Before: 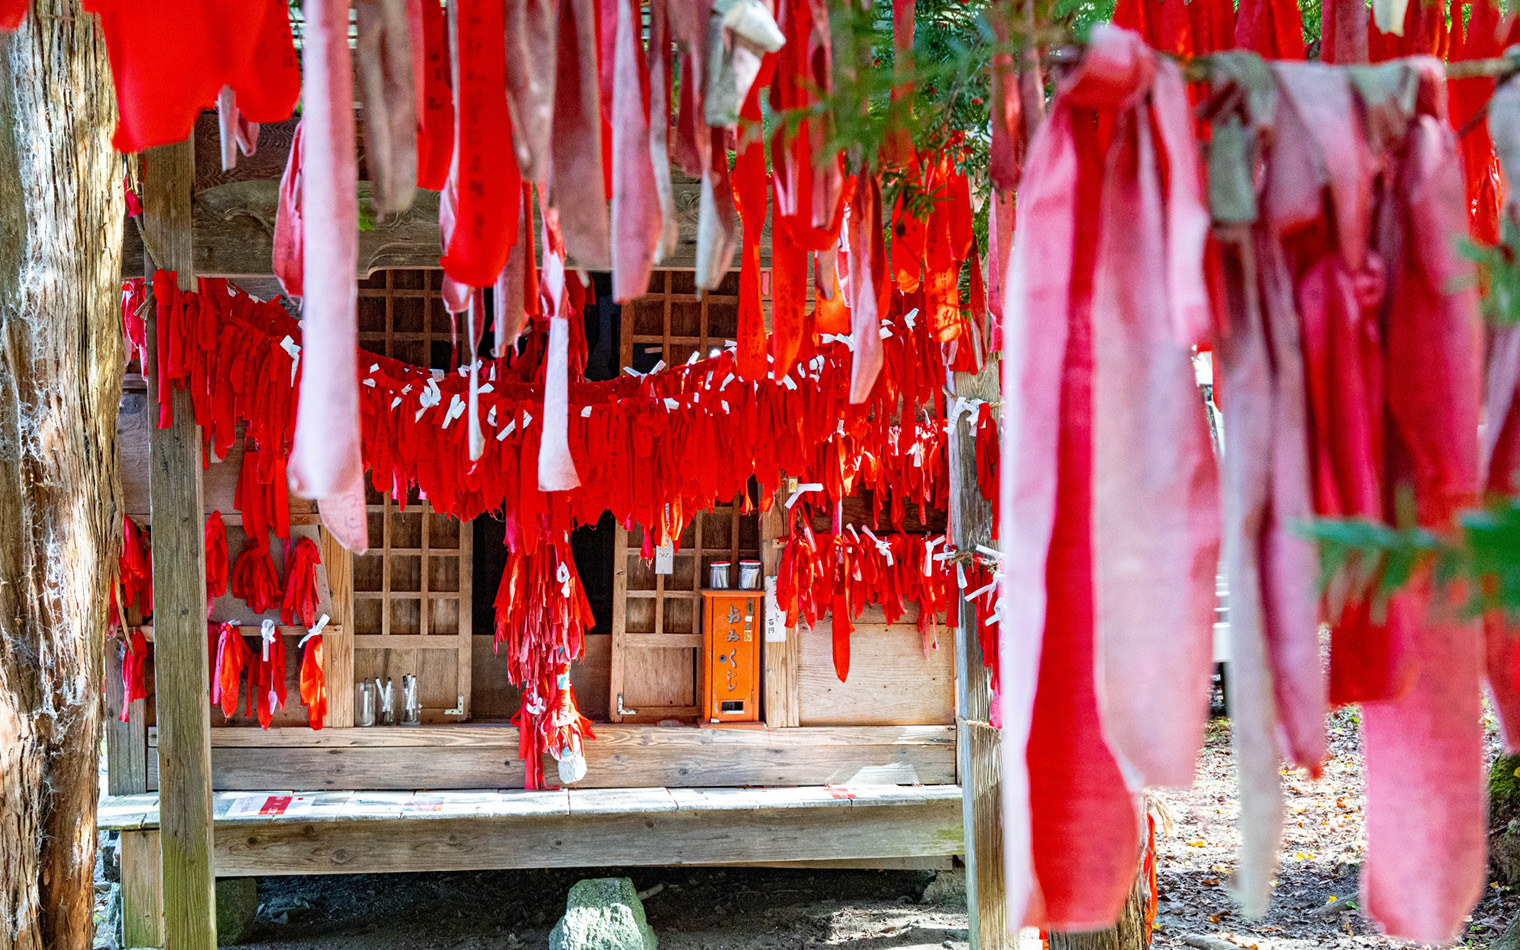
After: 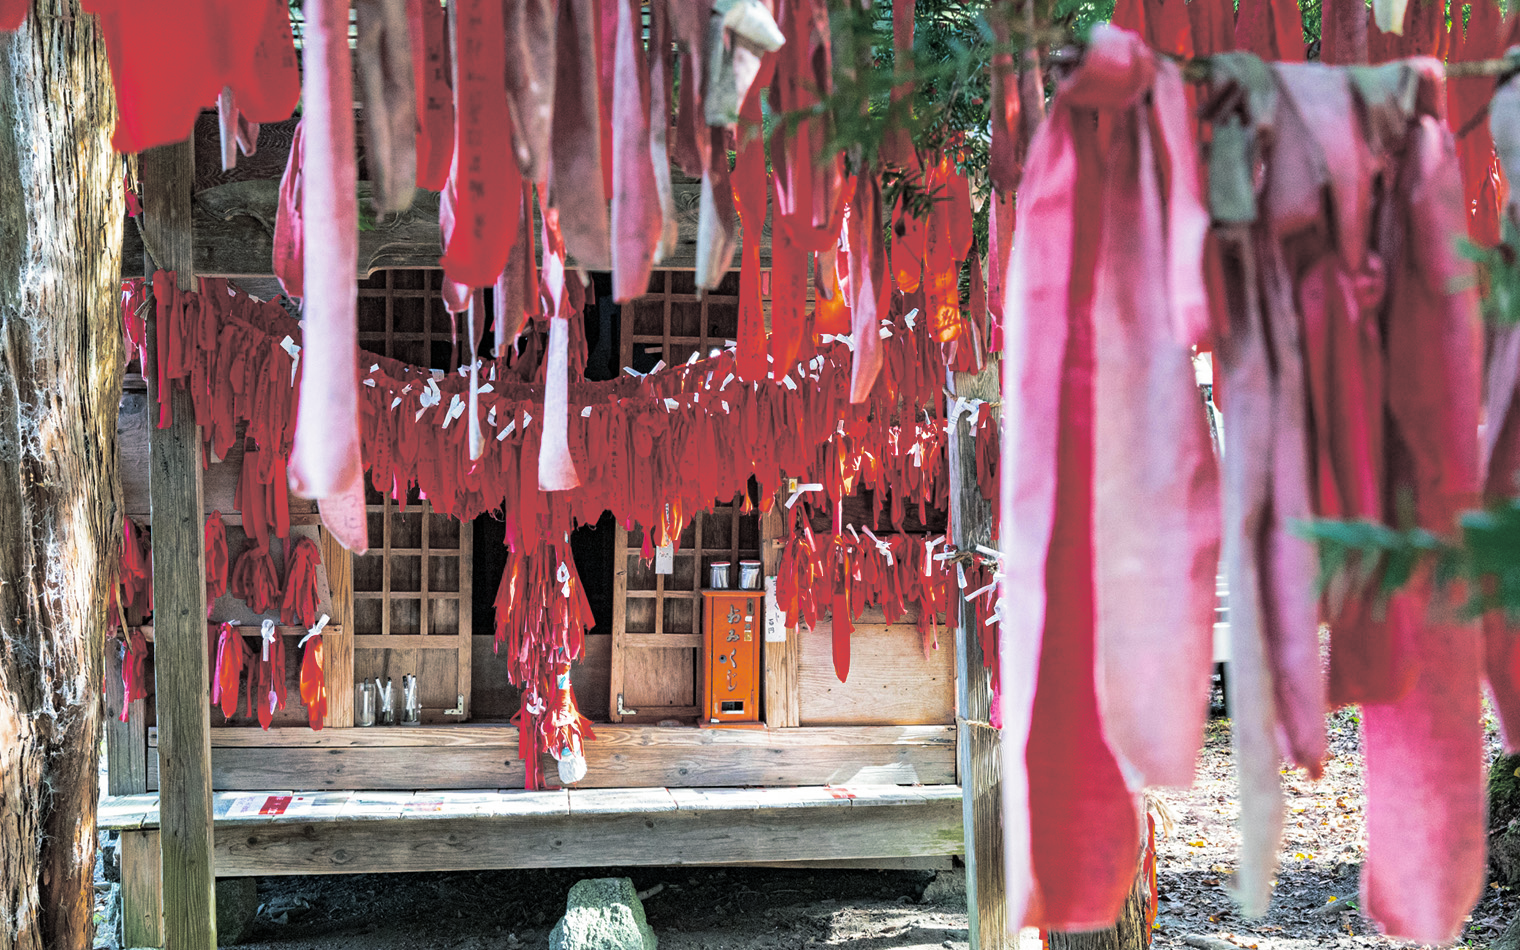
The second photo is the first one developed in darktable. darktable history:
color balance rgb: perceptual saturation grading › global saturation 8.89%, saturation formula JzAzBz (2021)
split-toning: shadows › hue 201.6°, shadows › saturation 0.16, highlights › hue 50.4°, highlights › saturation 0.2, balance -49.9
